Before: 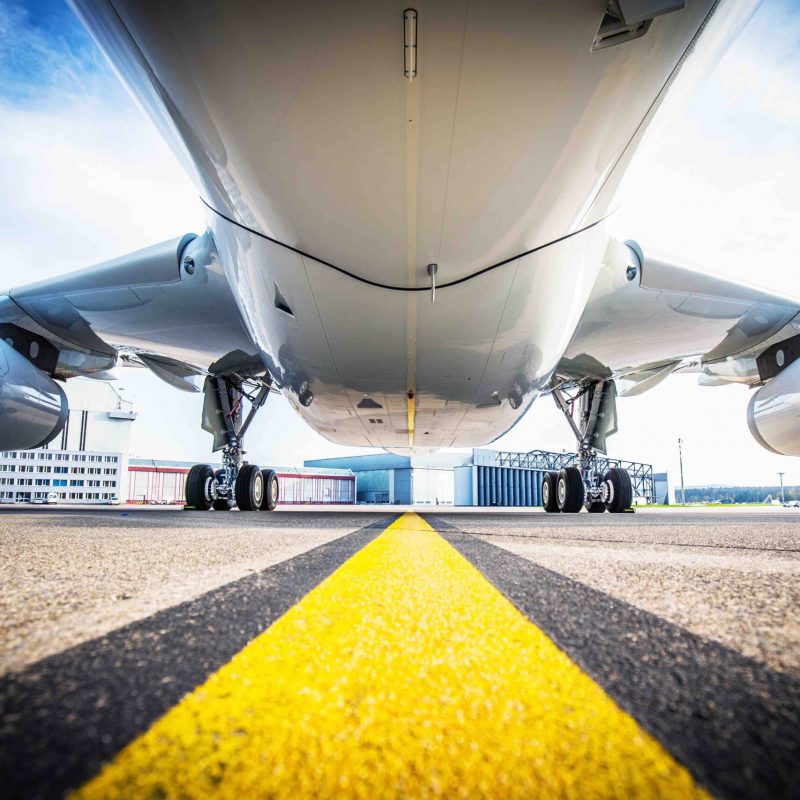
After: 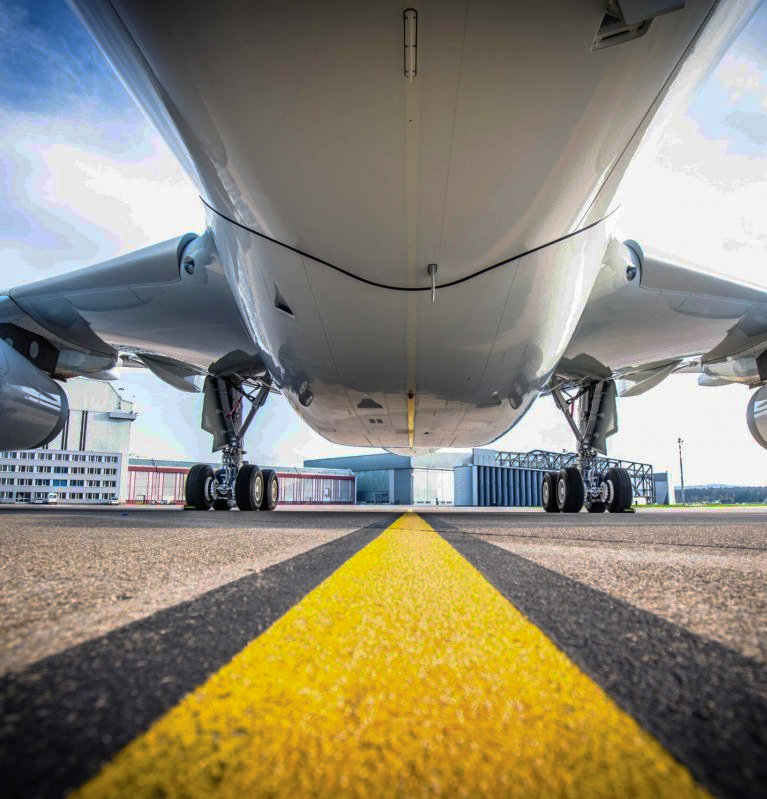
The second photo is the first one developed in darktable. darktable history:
base curve: curves: ch0 [(0, 0) (0.841, 0.609) (1, 1)], preserve colors none
crop: right 4.074%, bottom 0.039%
